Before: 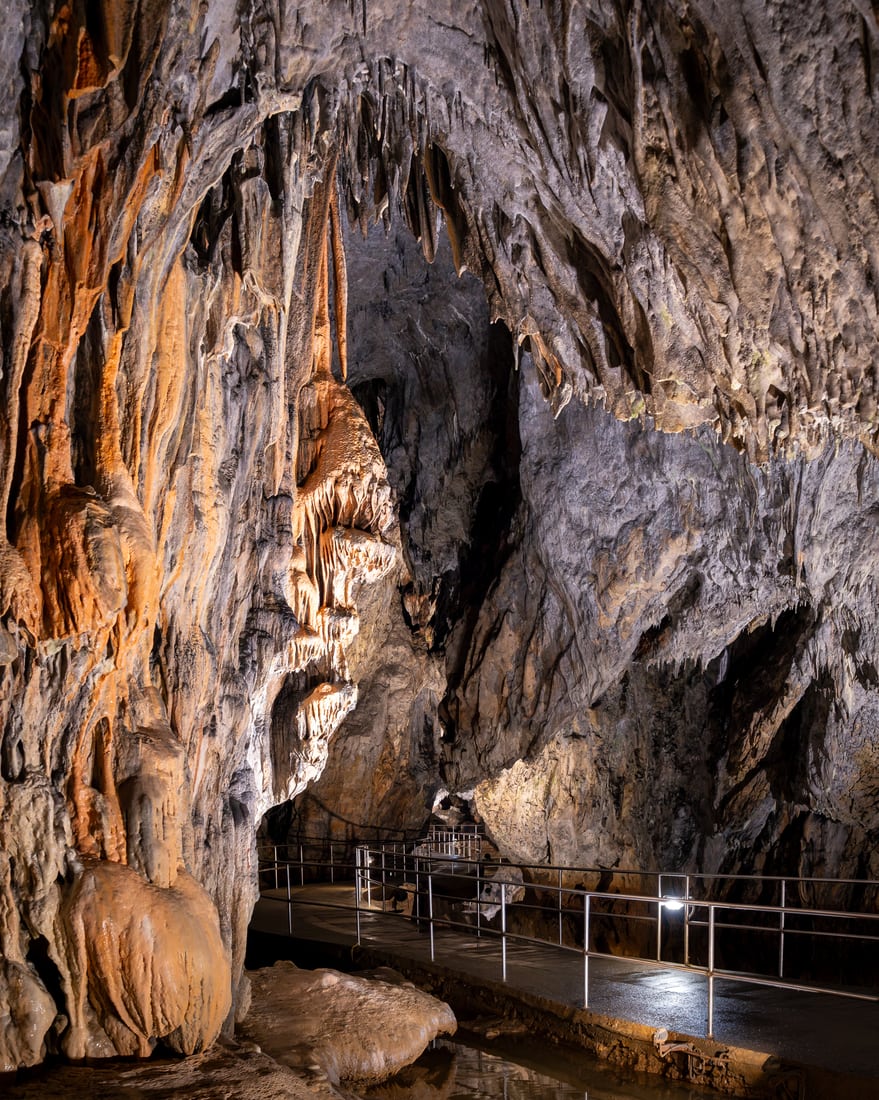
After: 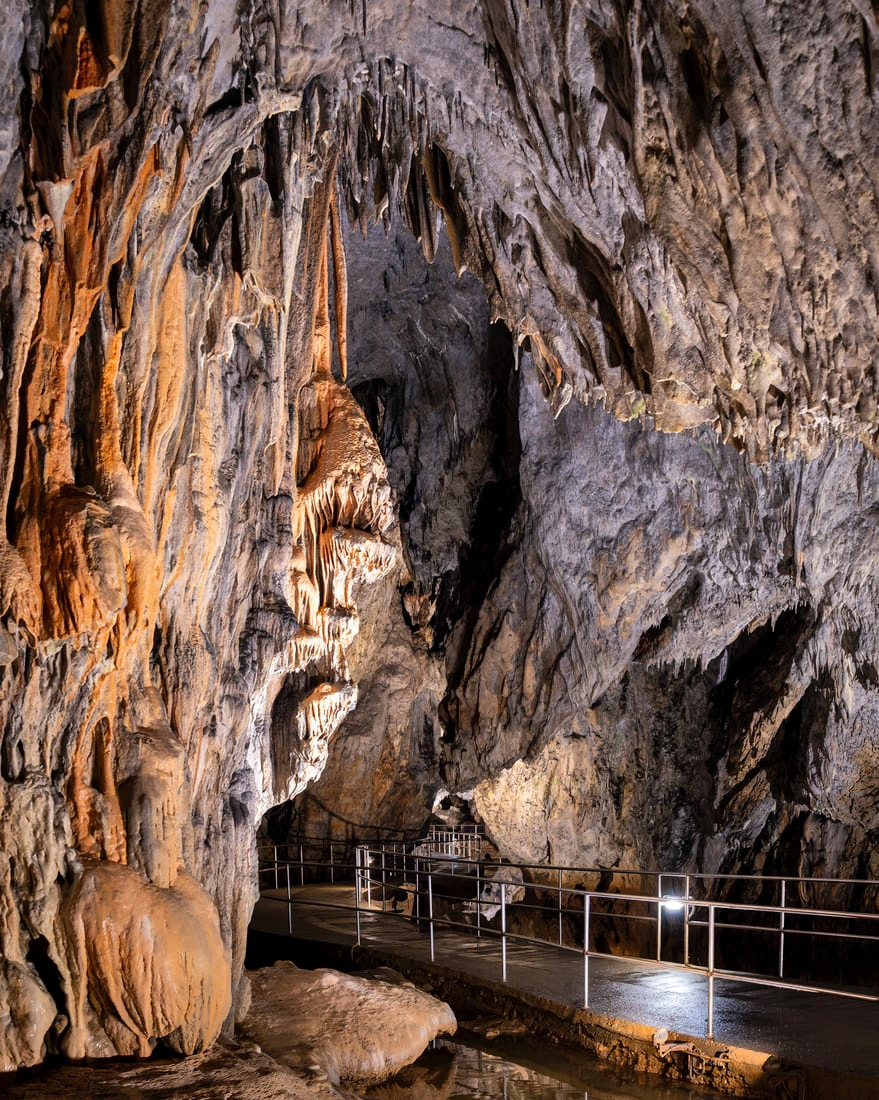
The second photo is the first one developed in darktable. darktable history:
shadows and highlights: white point adjustment 0.094, highlights -69.38, shadows color adjustment 98%, highlights color adjustment 59.04%, soften with gaussian
